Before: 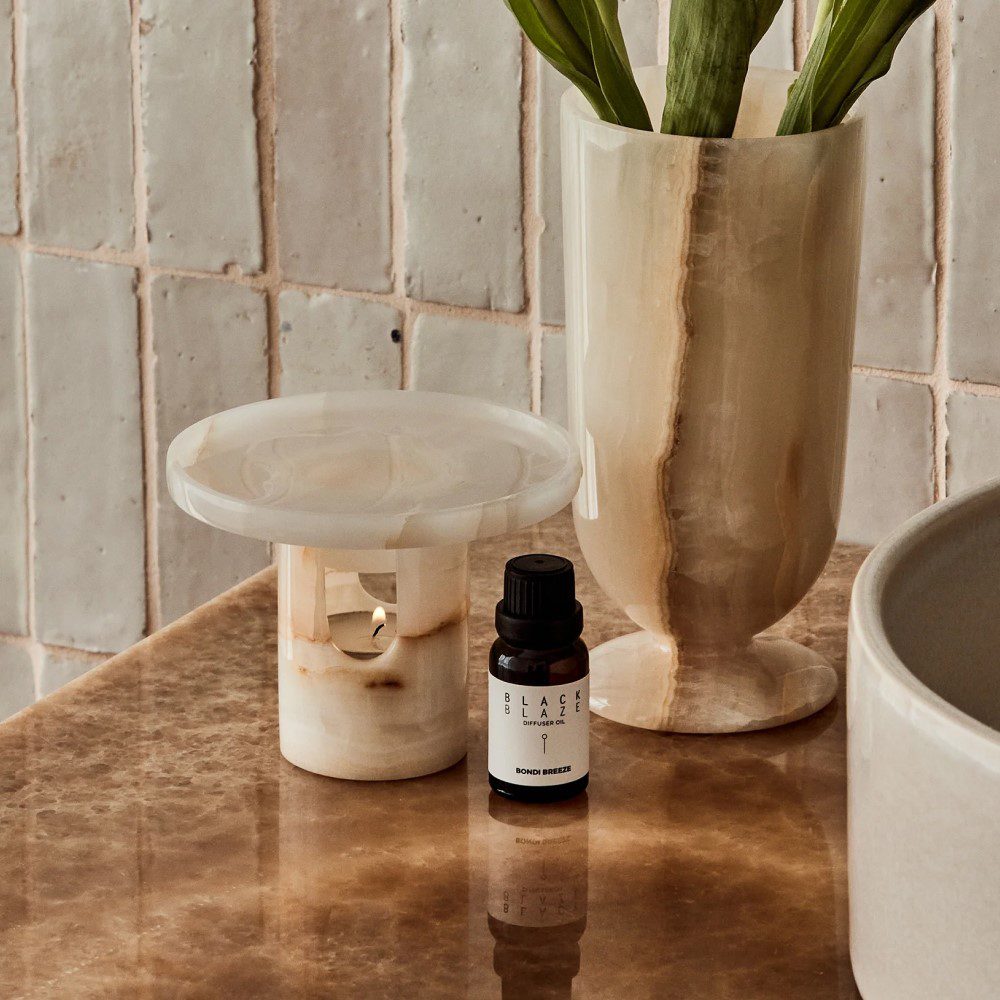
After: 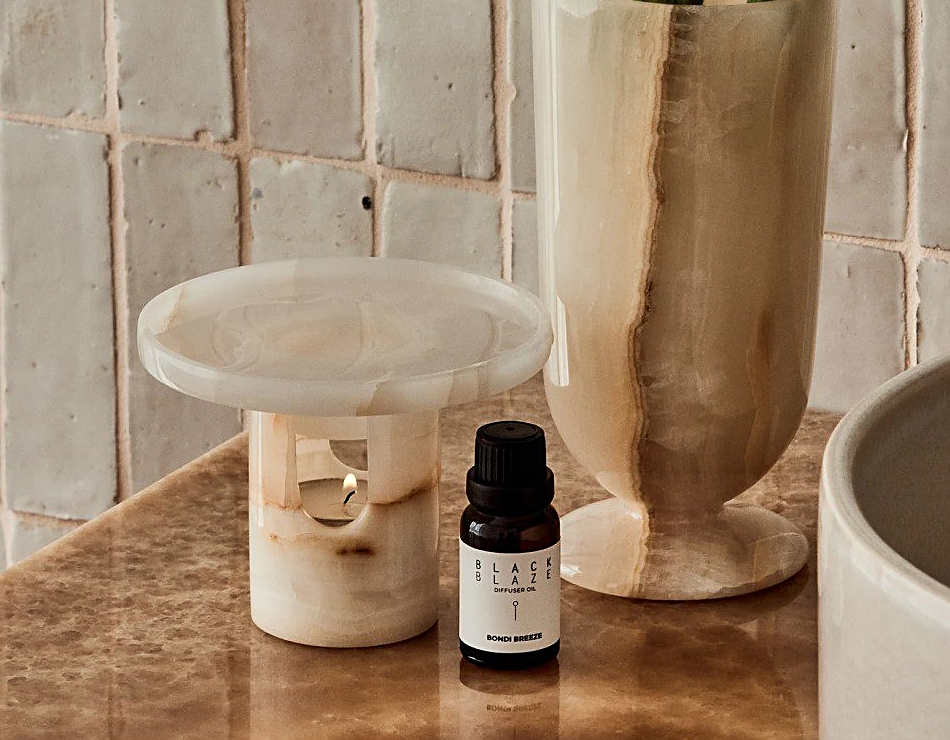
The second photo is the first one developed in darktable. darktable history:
crop and rotate: left 2.991%, top 13.302%, right 1.981%, bottom 12.636%
sharpen: on, module defaults
